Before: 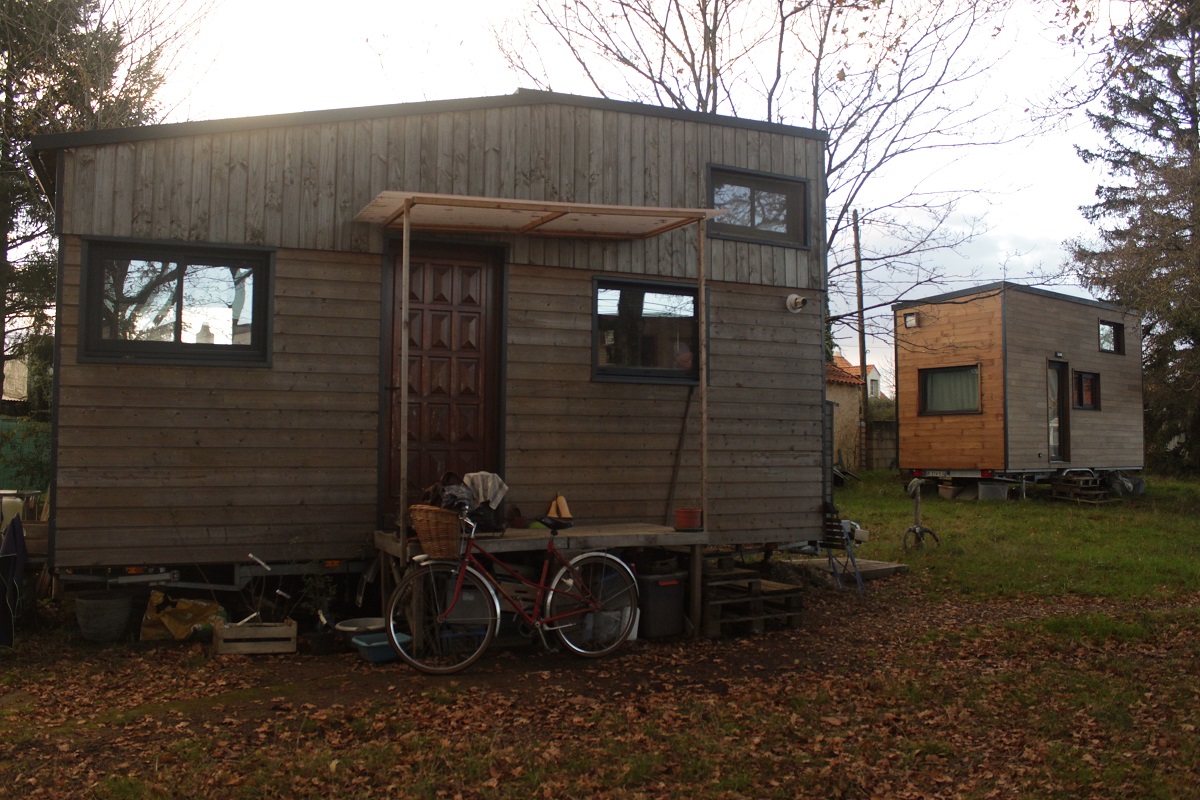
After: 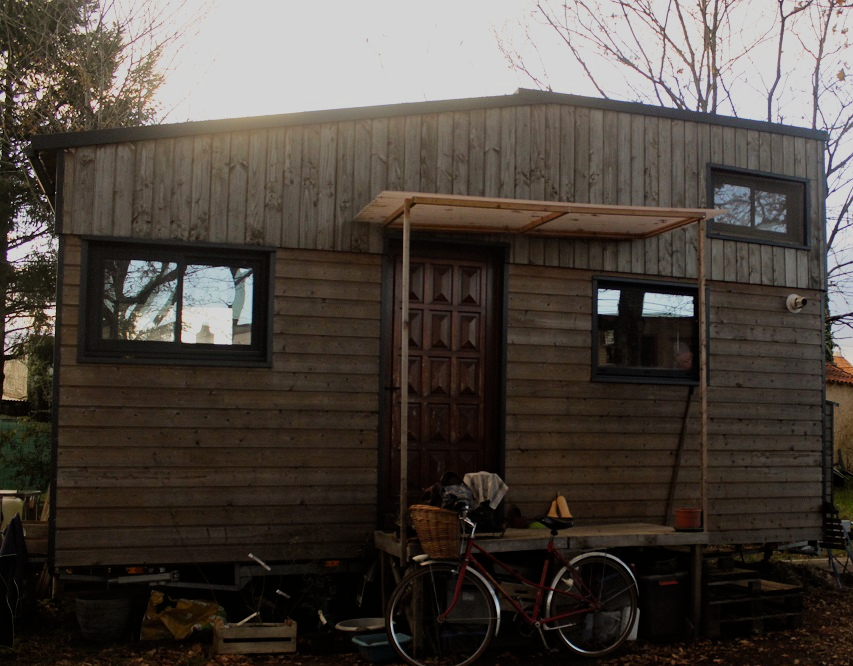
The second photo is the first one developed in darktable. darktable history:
crop: right 28.885%, bottom 16.626%
color balance rgb: perceptual saturation grading › global saturation 10%, global vibrance 10%
rgb levels: preserve colors max RGB
filmic rgb: black relative exposure -7.65 EV, white relative exposure 4.56 EV, hardness 3.61, color science v6 (2022)
haze removal: compatibility mode true, adaptive false
